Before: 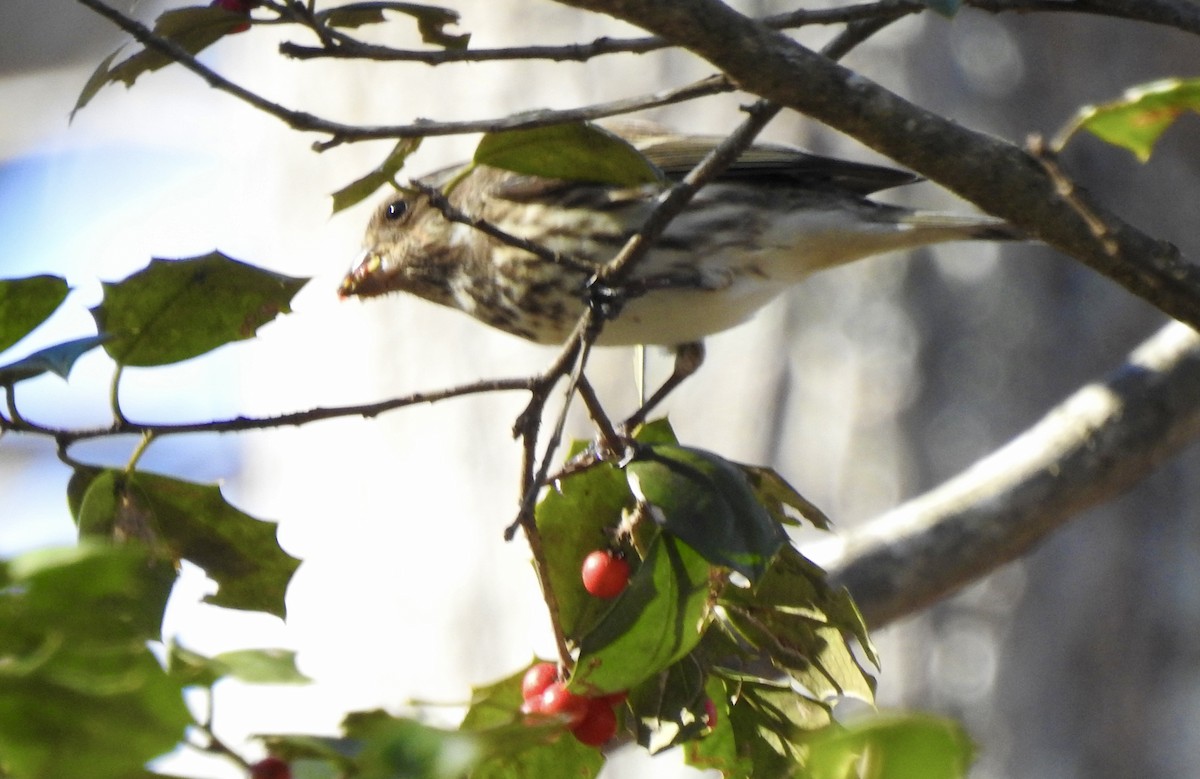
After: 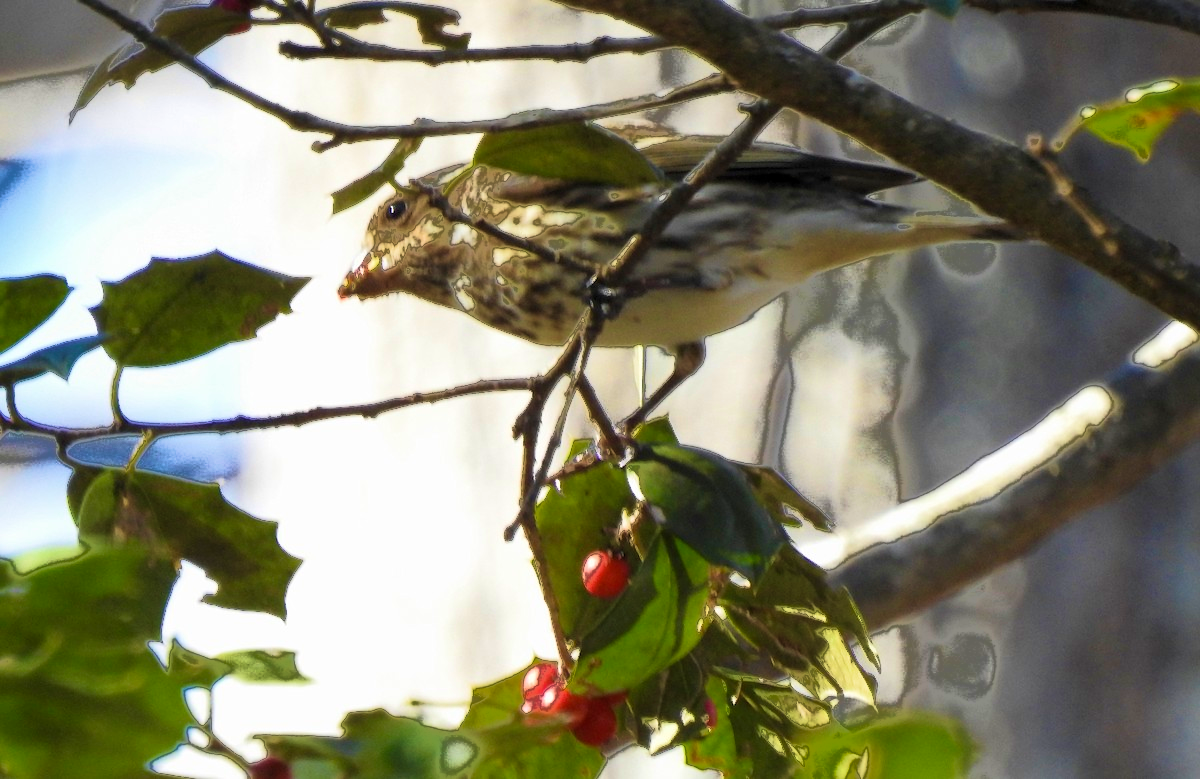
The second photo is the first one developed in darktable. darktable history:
fill light: exposure -0.73 EV, center 0.69, width 2.2
levels: mode automatic, black 0.023%, white 99.97%, levels [0.062, 0.494, 0.925]
velvia: strength 45%
